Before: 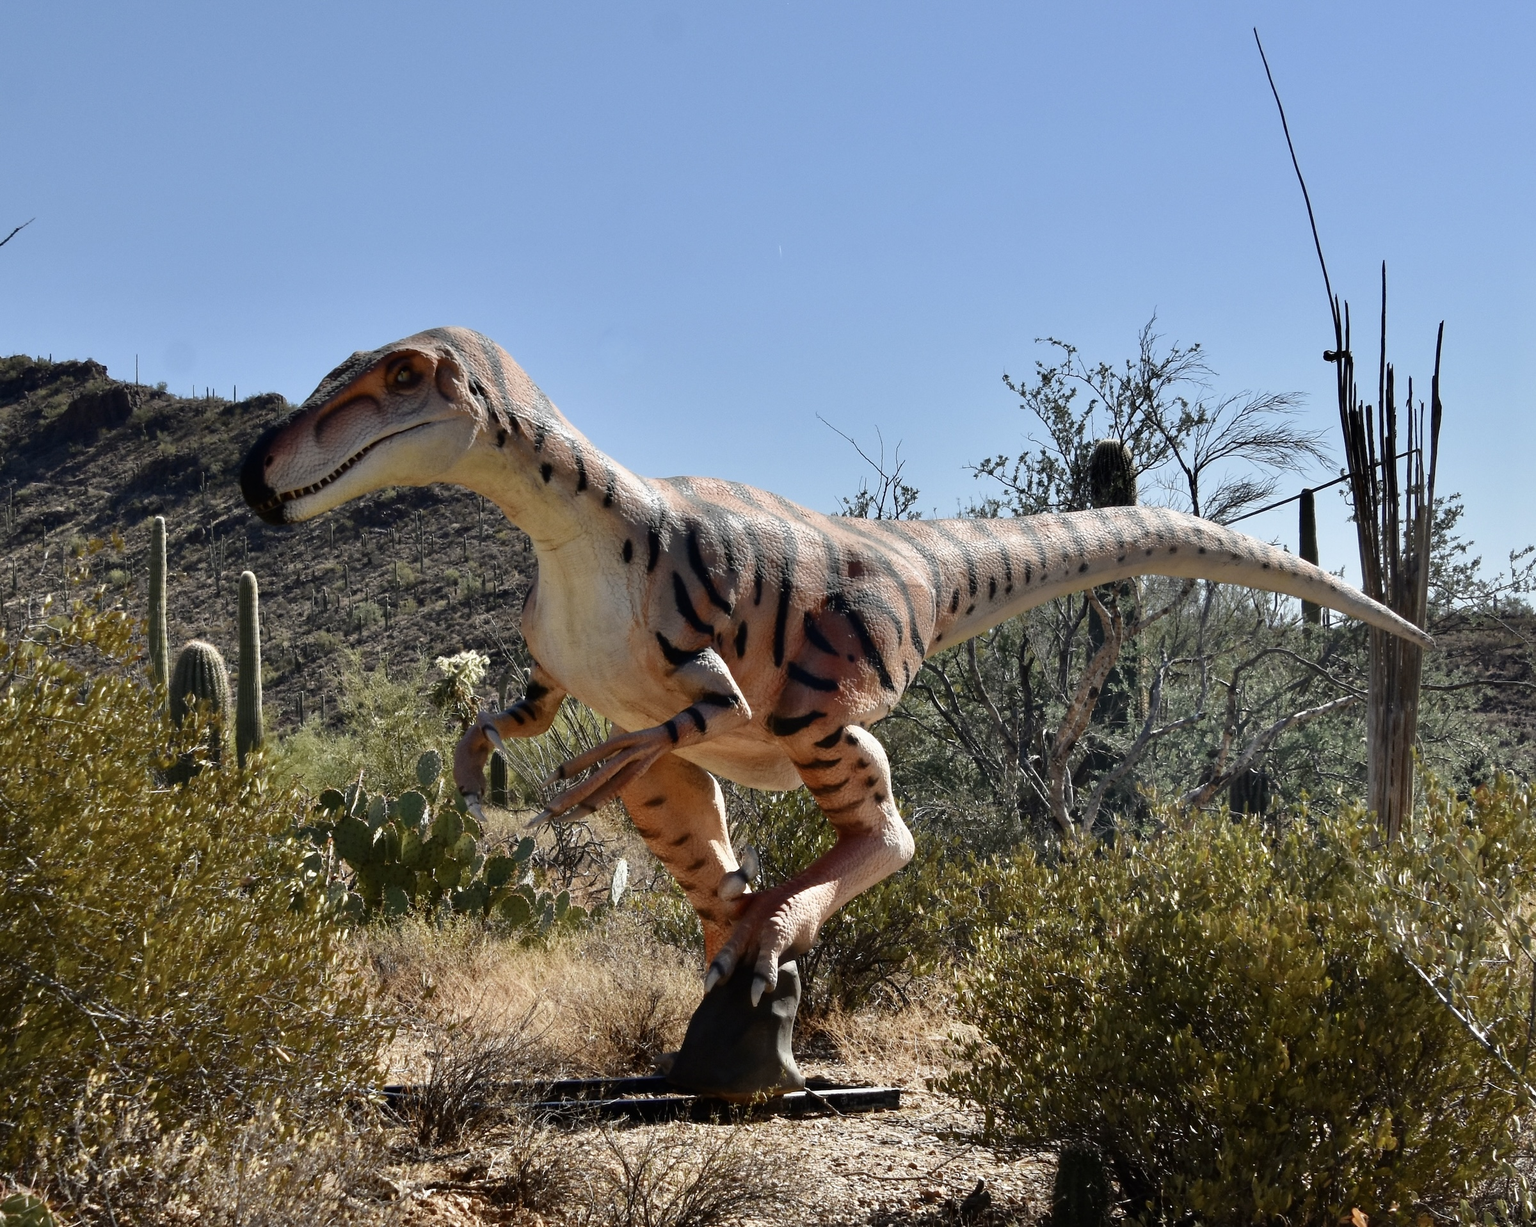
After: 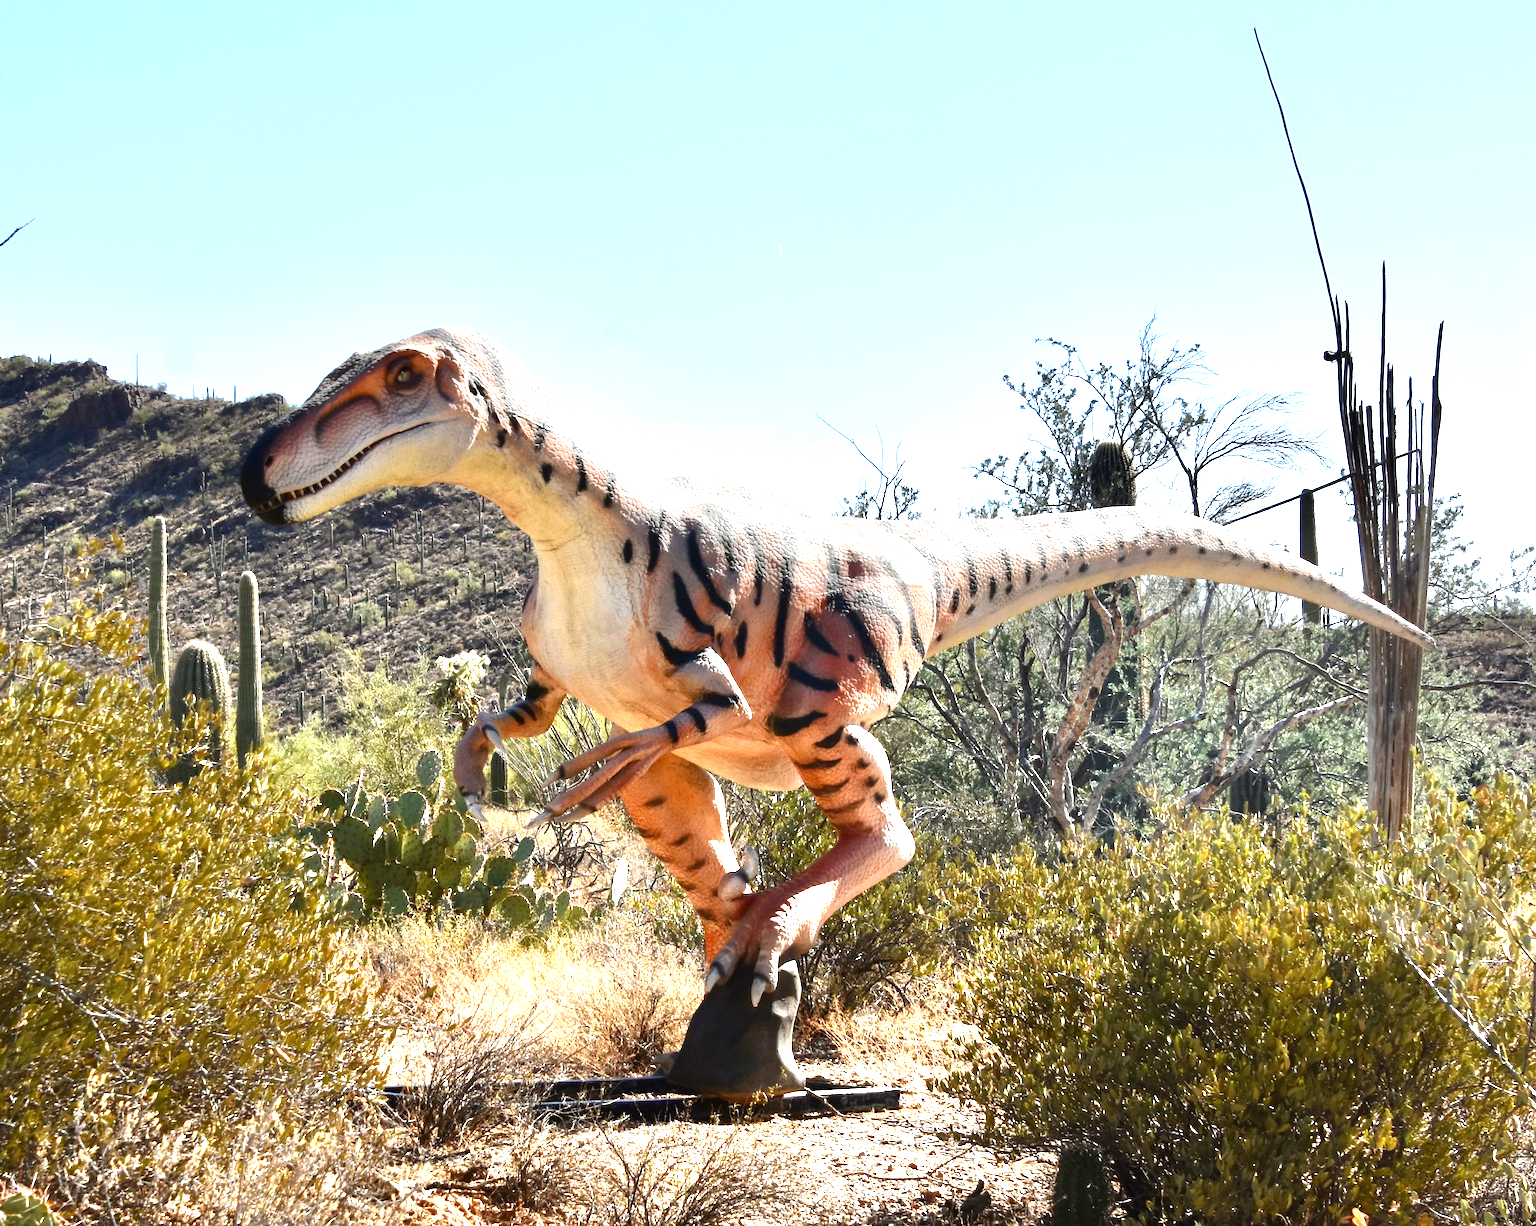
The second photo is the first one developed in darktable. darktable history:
exposure: black level correction 0, exposure 1.67 EV, compensate highlight preservation false
